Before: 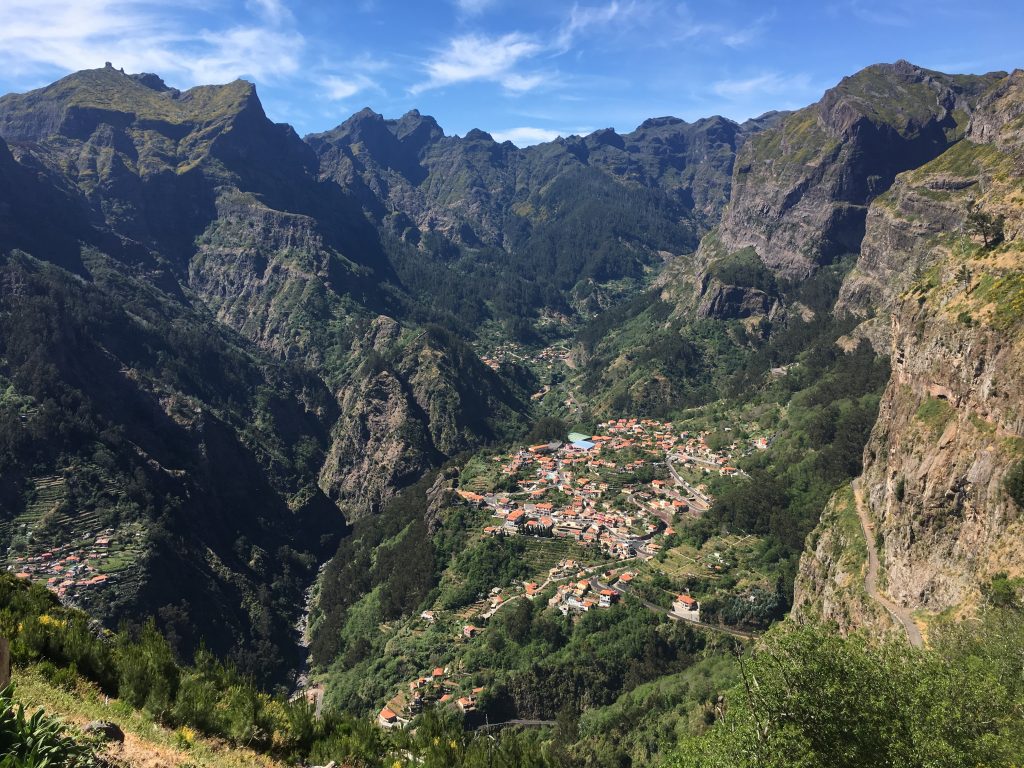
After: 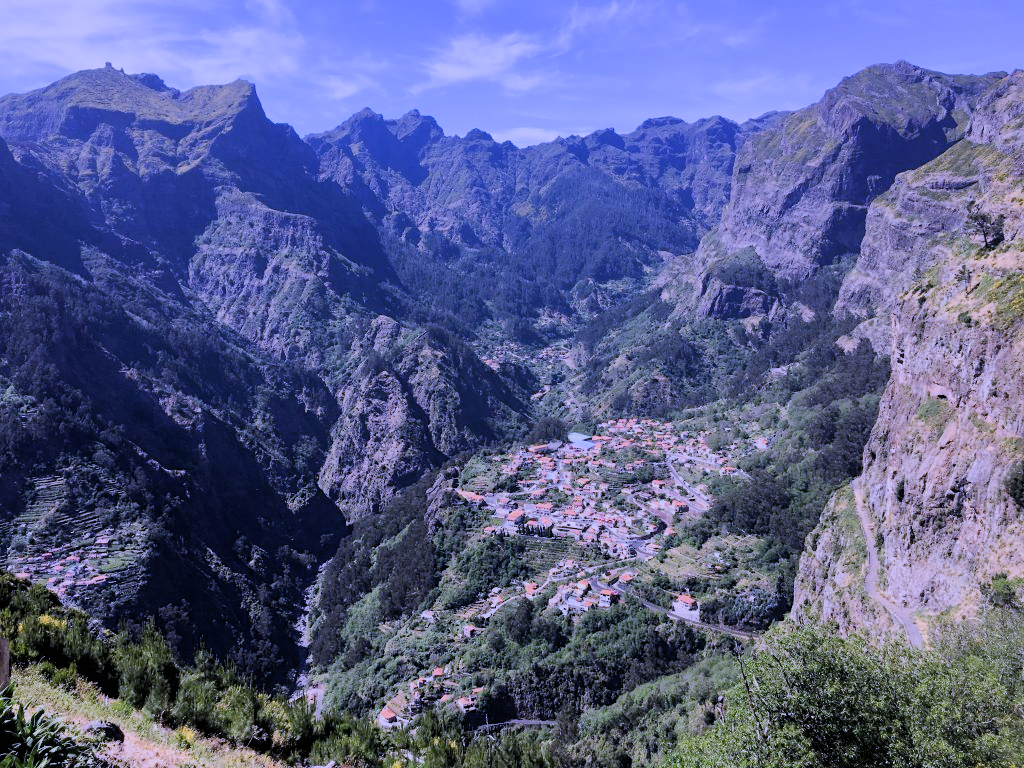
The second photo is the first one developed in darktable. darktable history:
white balance: red 0.98, blue 1.61
exposure: black level correction 0.001, exposure 0.5 EV, compensate exposure bias true, compensate highlight preservation false
filmic rgb: black relative exposure -4.38 EV, white relative exposure 4.56 EV, hardness 2.37, contrast 1.05
